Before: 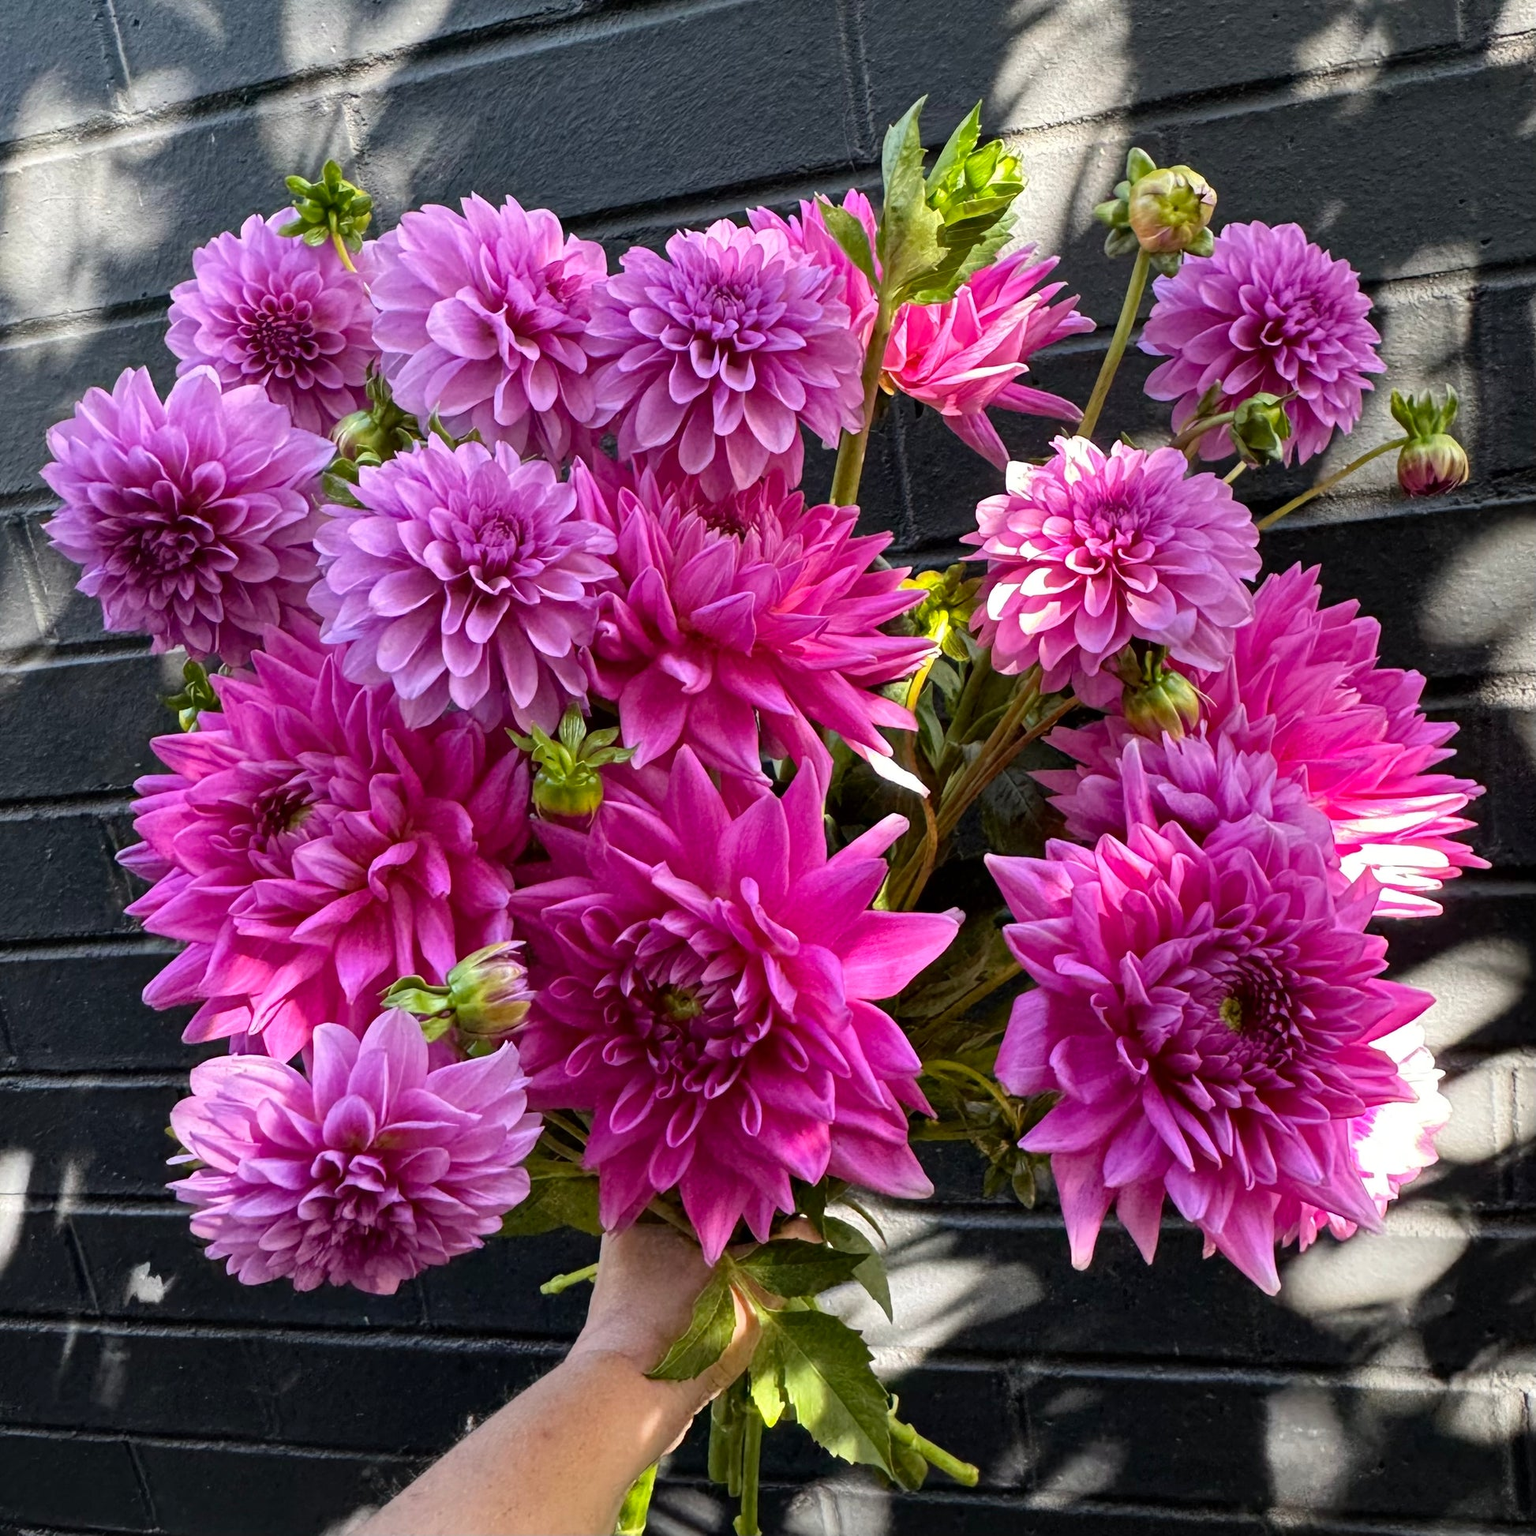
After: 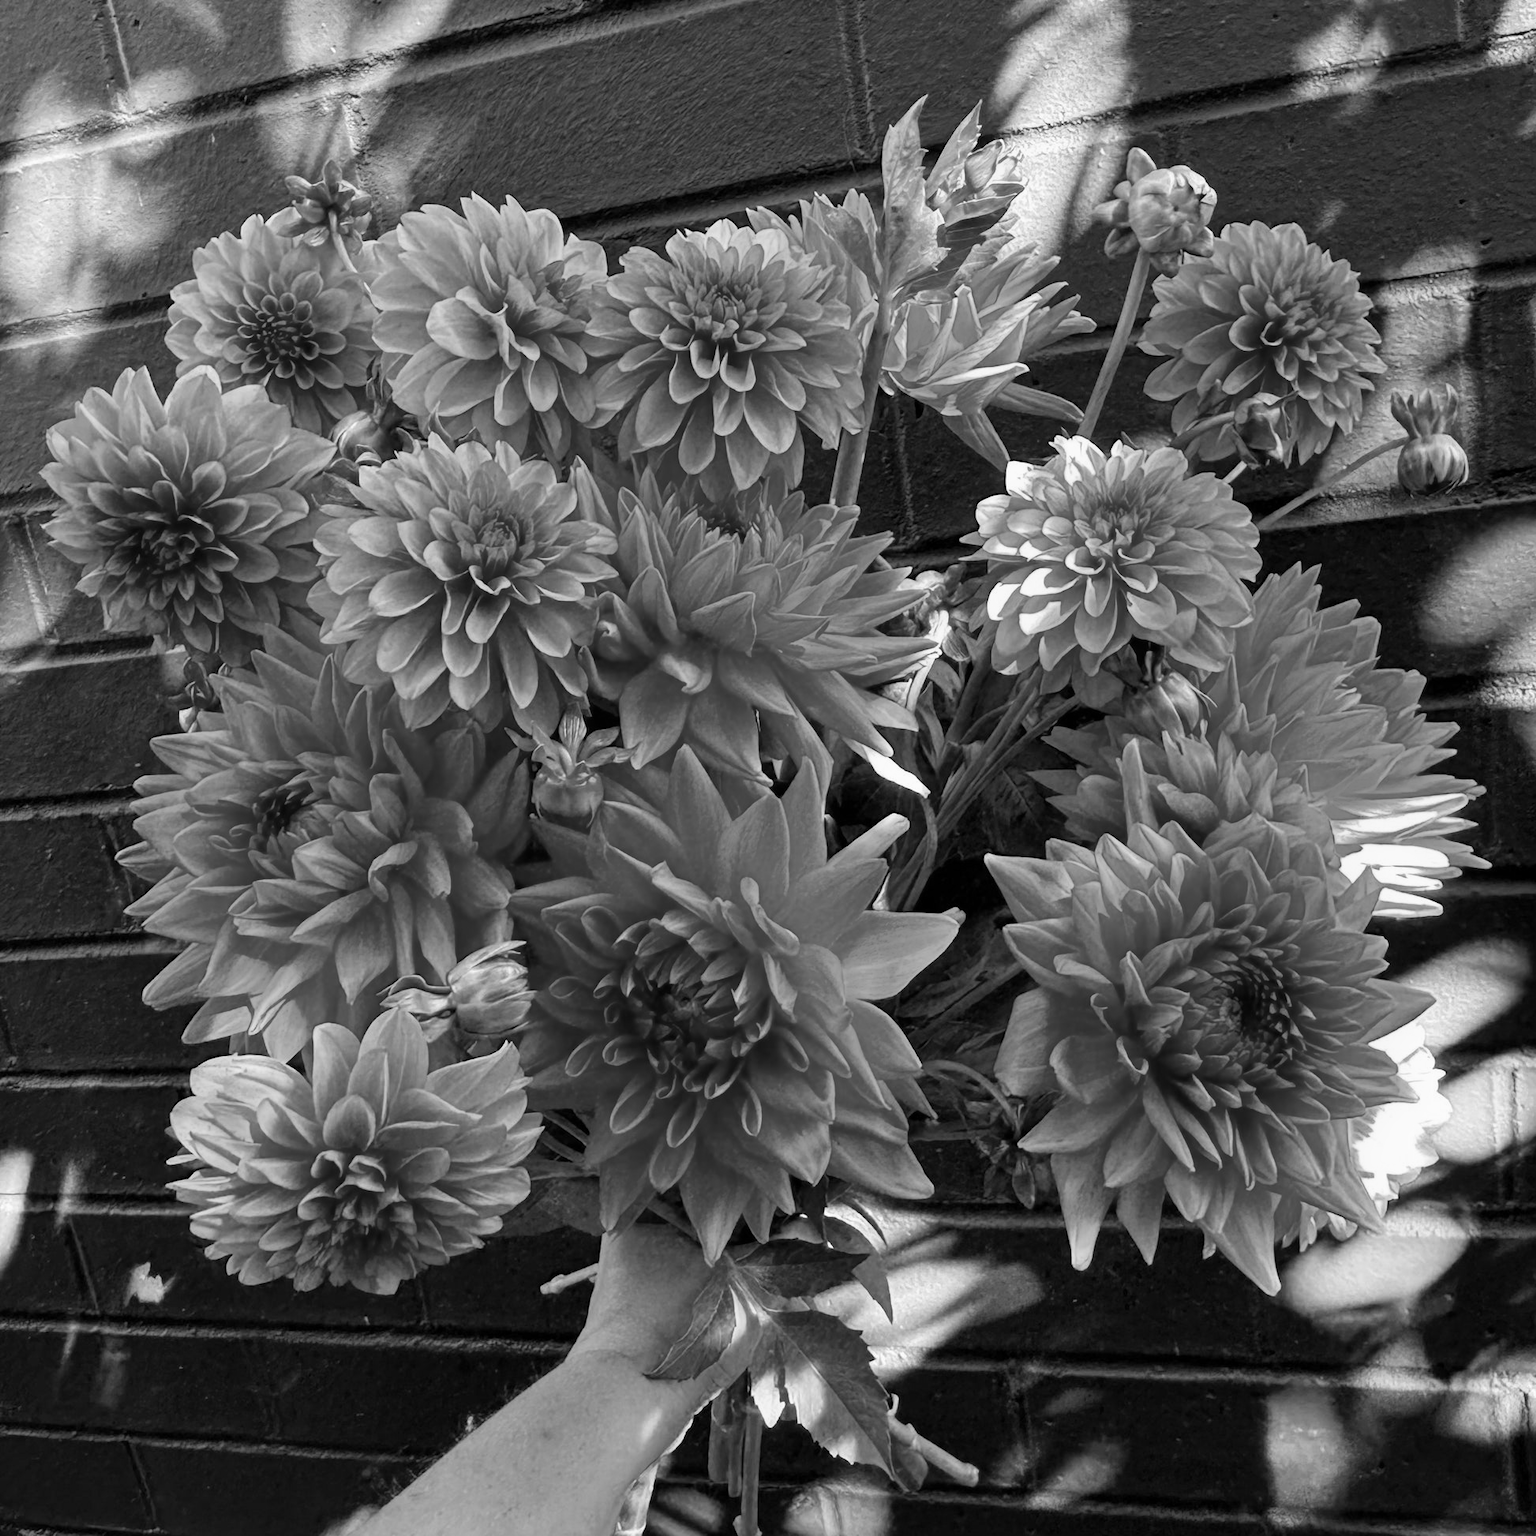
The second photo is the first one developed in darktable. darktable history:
monochrome: on, module defaults
color correction: highlights a* -2.24, highlights b* -18.1
exposure: exposure -0.048 EV, compensate highlight preservation false
